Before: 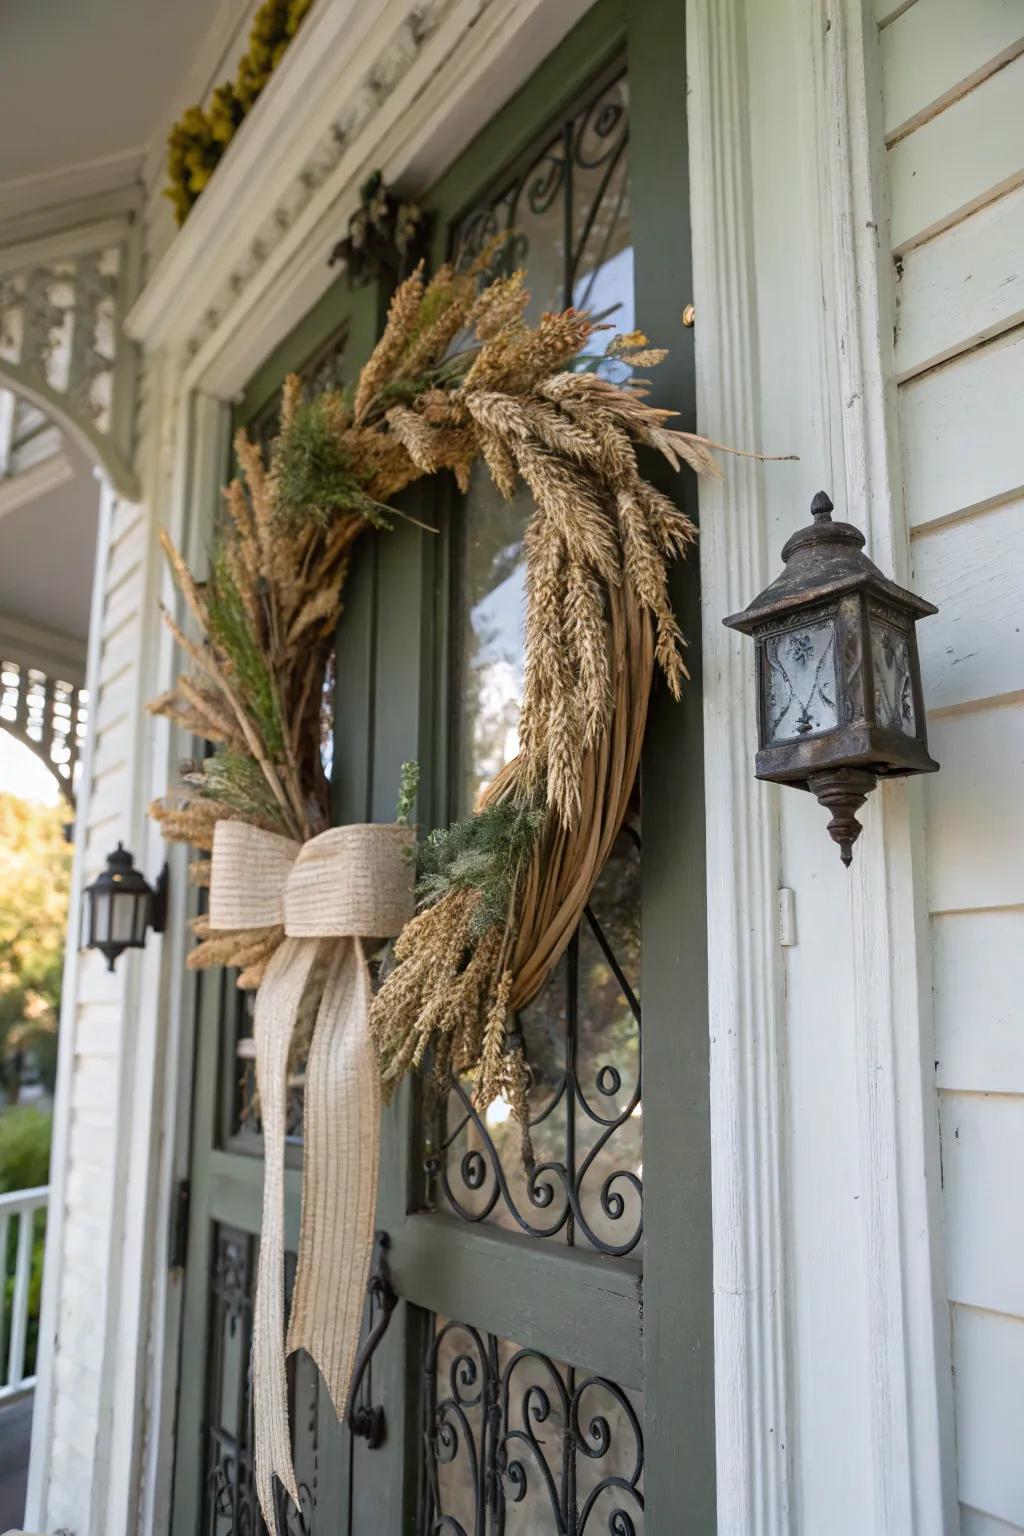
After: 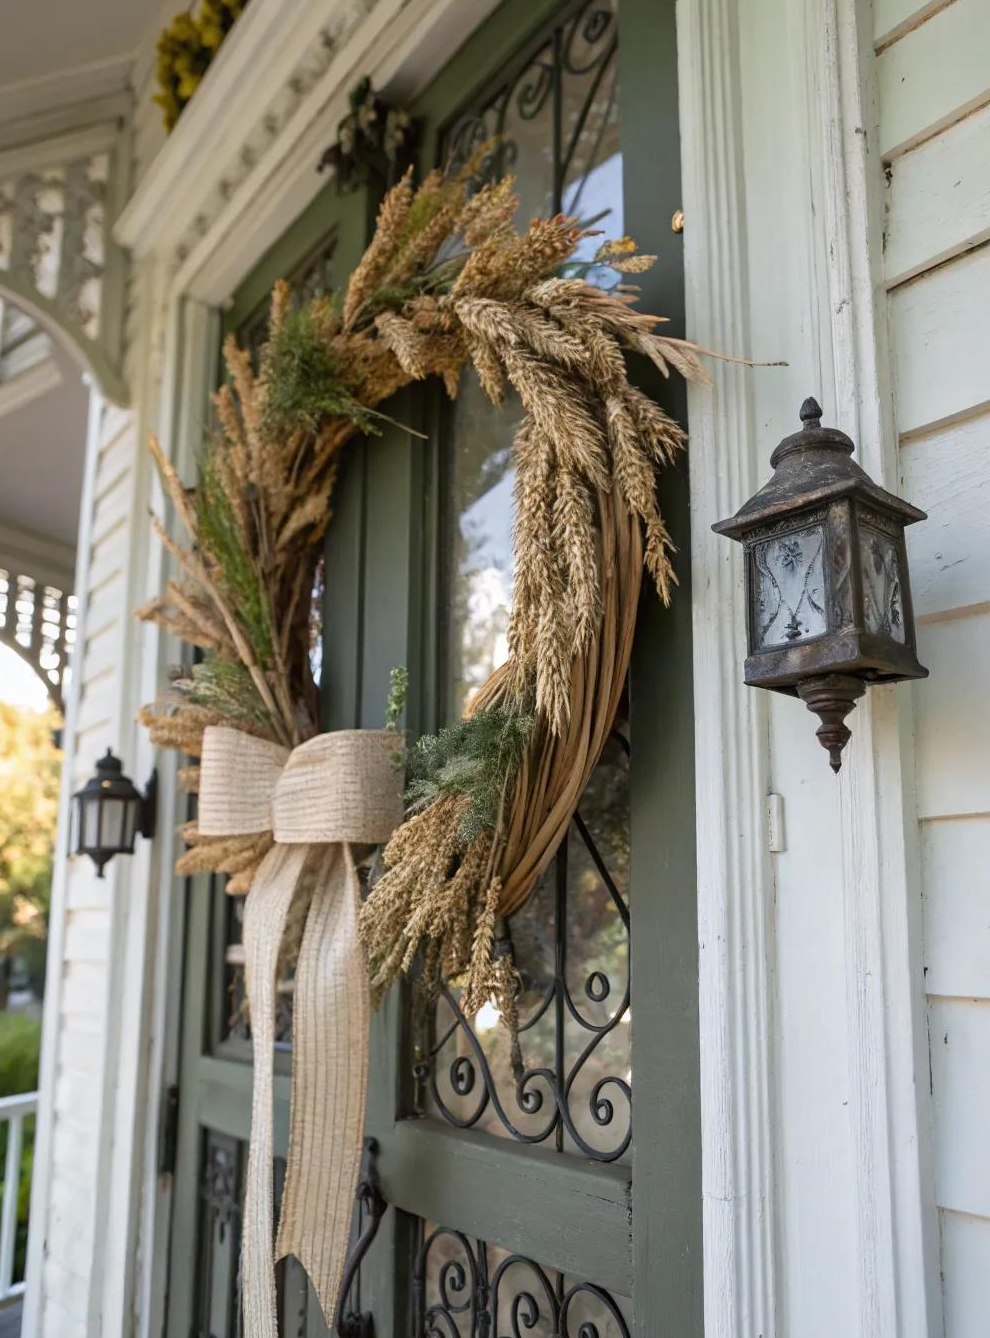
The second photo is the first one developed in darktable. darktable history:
base curve: preserve colors none
crop: left 1.115%, top 6.127%, right 1.682%, bottom 6.738%
